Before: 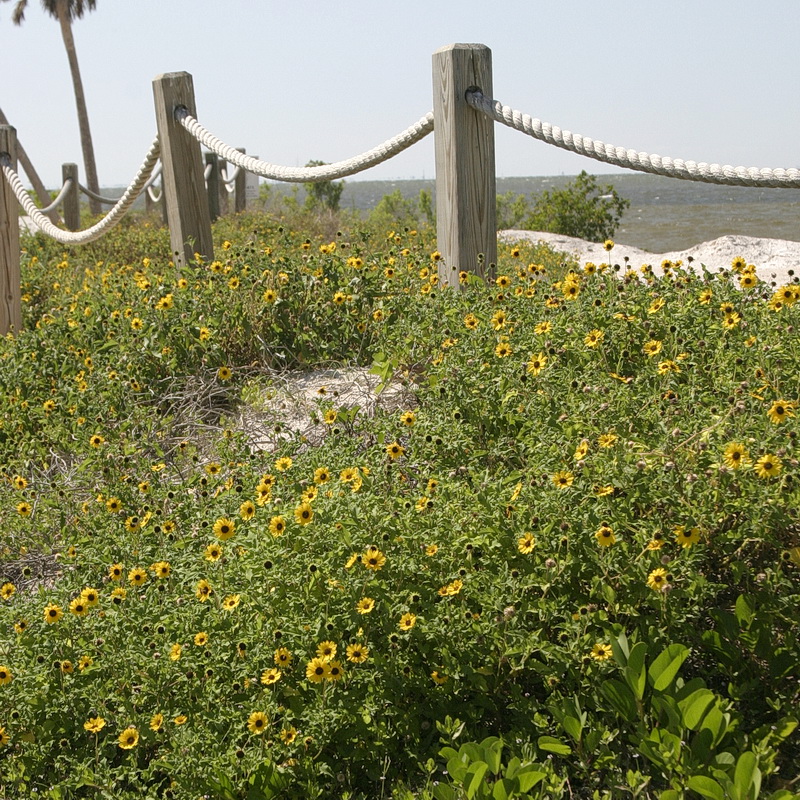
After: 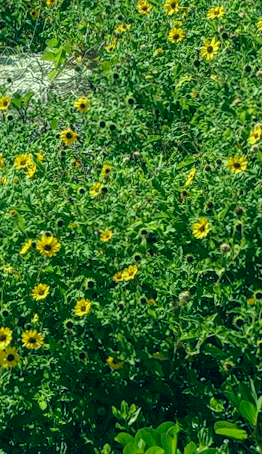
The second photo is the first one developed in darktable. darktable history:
local contrast: on, module defaults
crop: left 40.878%, top 39.176%, right 25.993%, bottom 3.081%
color correction: highlights a* -20.08, highlights b* 9.8, shadows a* -20.4, shadows b* -10.76
rotate and perspective: rotation -0.45°, automatic cropping original format, crop left 0.008, crop right 0.992, crop top 0.012, crop bottom 0.988
